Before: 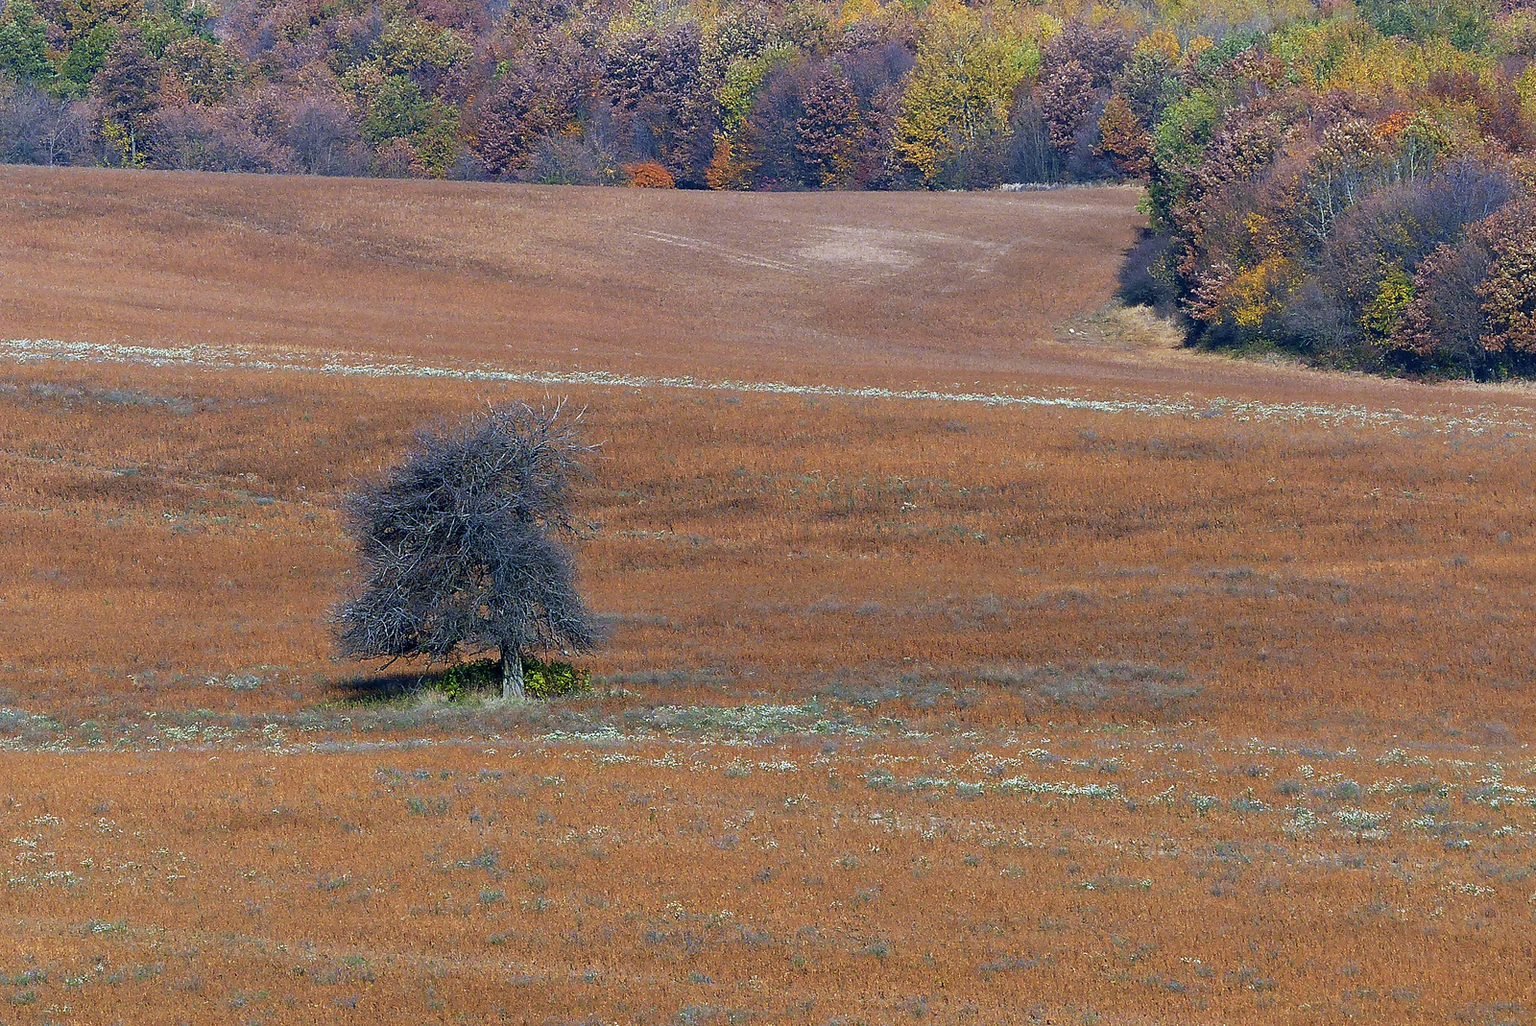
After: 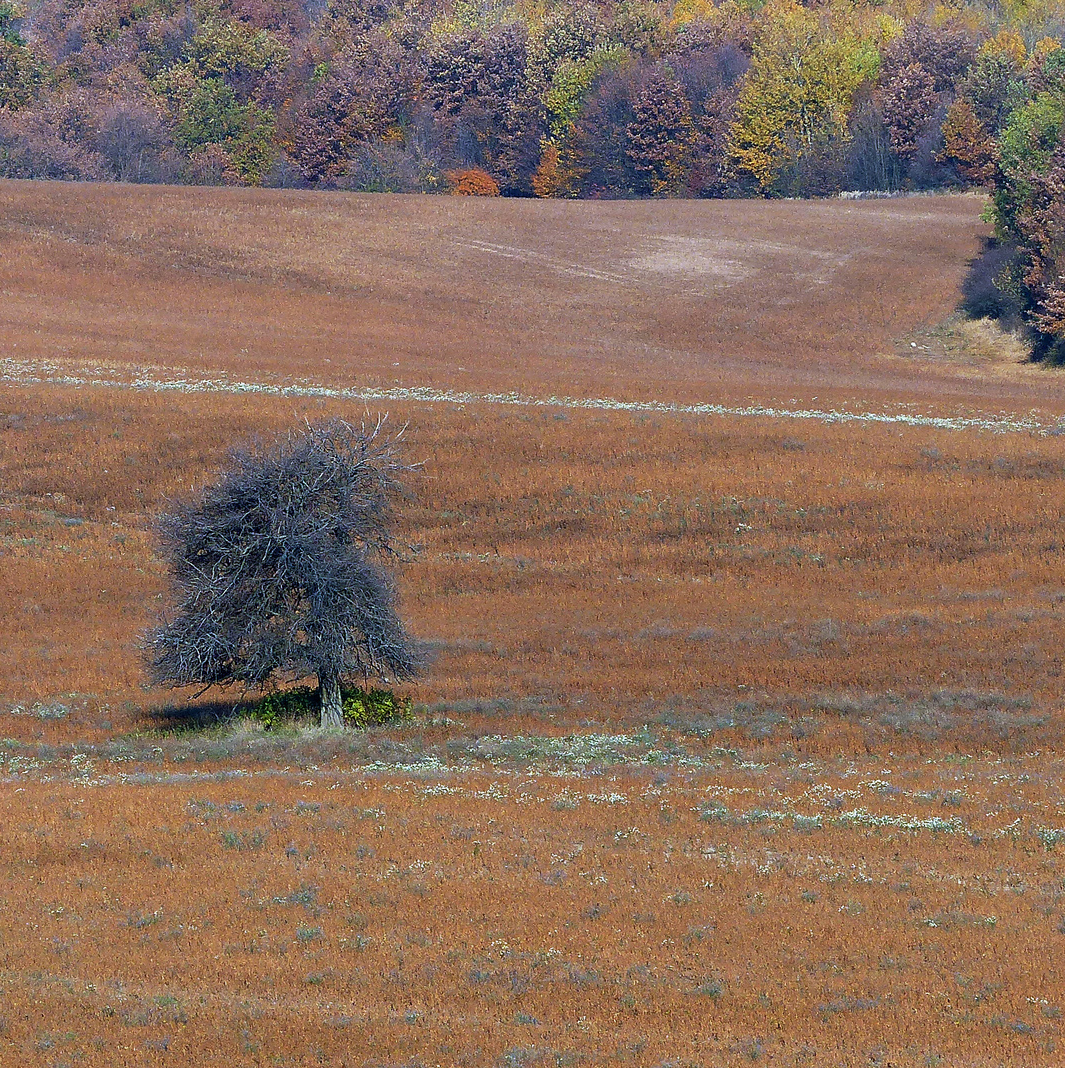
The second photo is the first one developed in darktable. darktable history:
crop and rotate: left 12.736%, right 20.641%
